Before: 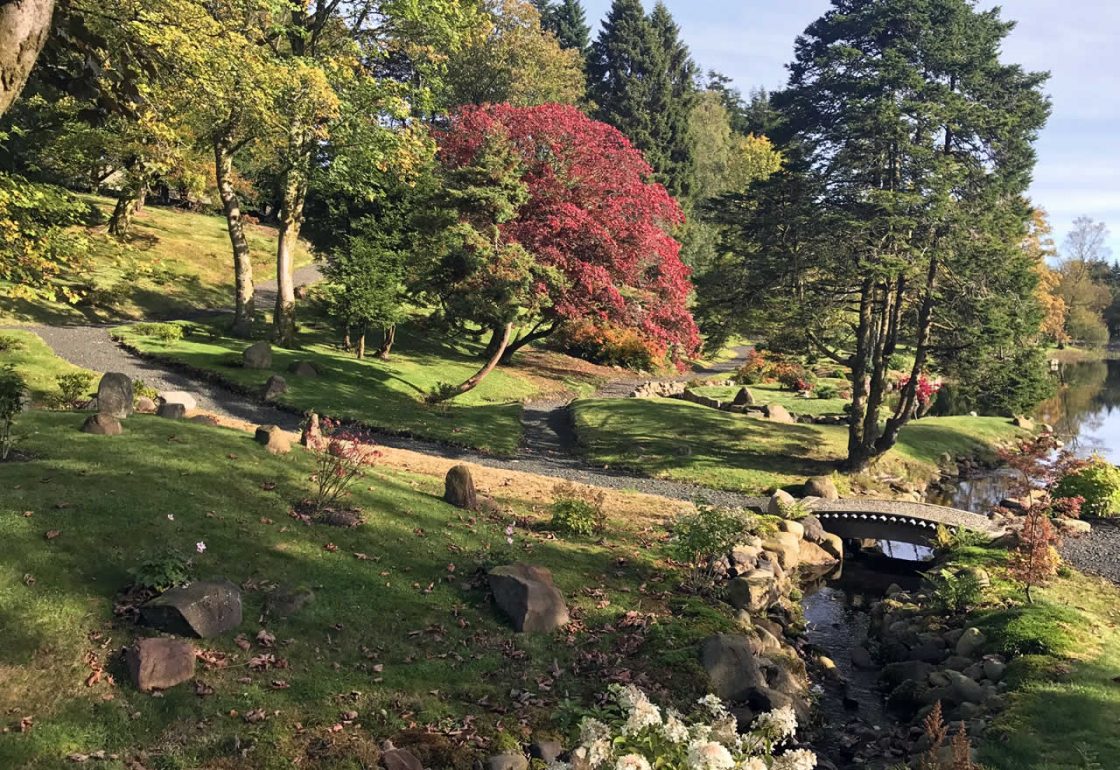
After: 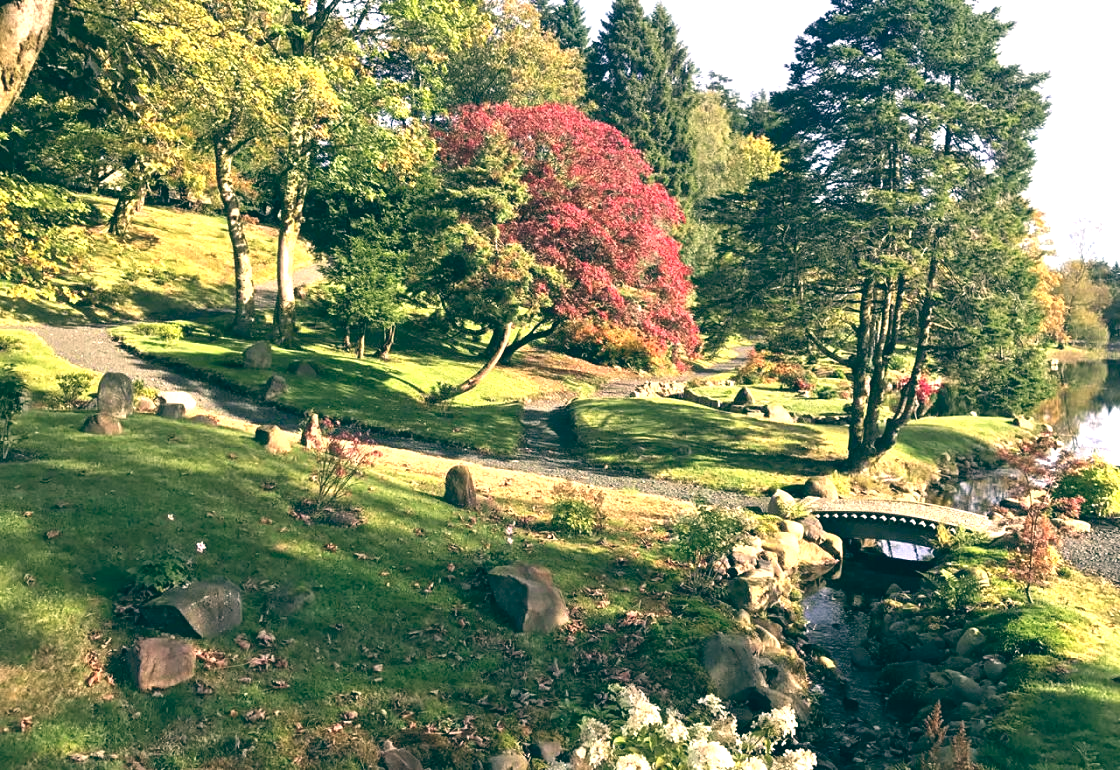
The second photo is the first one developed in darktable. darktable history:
exposure: black level correction -0.001, exposure 0.9 EV, compensate exposure bias true, compensate highlight preservation false
color balance: lift [1.005, 0.99, 1.007, 1.01], gamma [1, 0.979, 1.011, 1.021], gain [0.923, 1.098, 1.025, 0.902], input saturation 90.45%, contrast 7.73%, output saturation 105.91%
